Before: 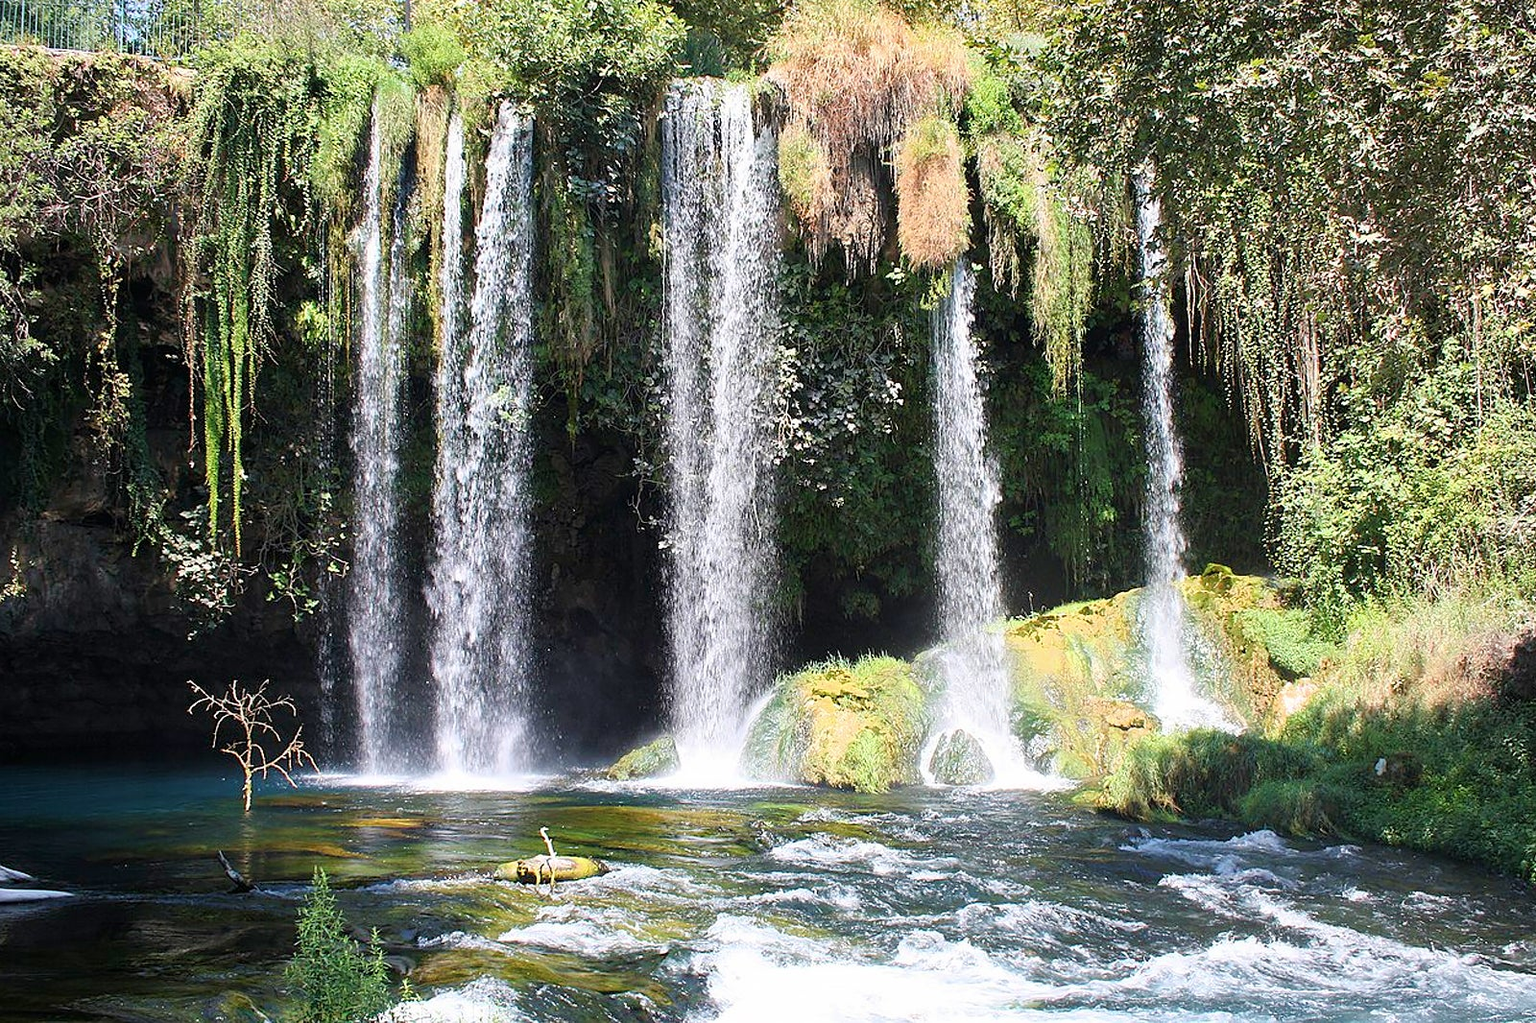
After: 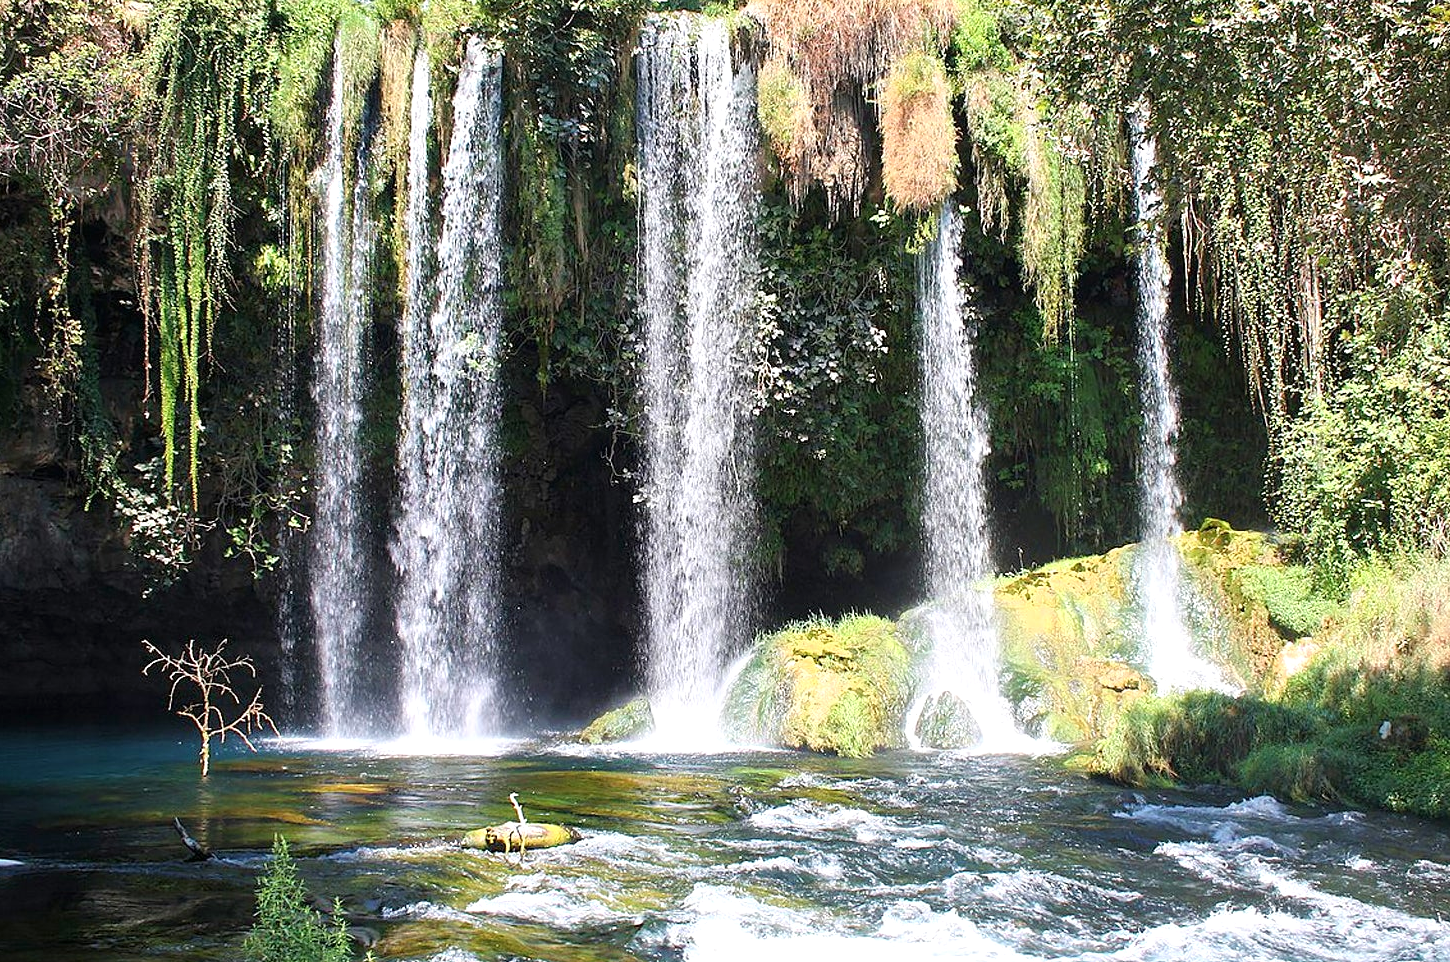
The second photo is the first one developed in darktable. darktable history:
exposure: exposure 0.219 EV, compensate exposure bias true, compensate highlight preservation false
crop: left 3.363%, top 6.512%, right 5.997%, bottom 3.225%
tone equalizer: on, module defaults
